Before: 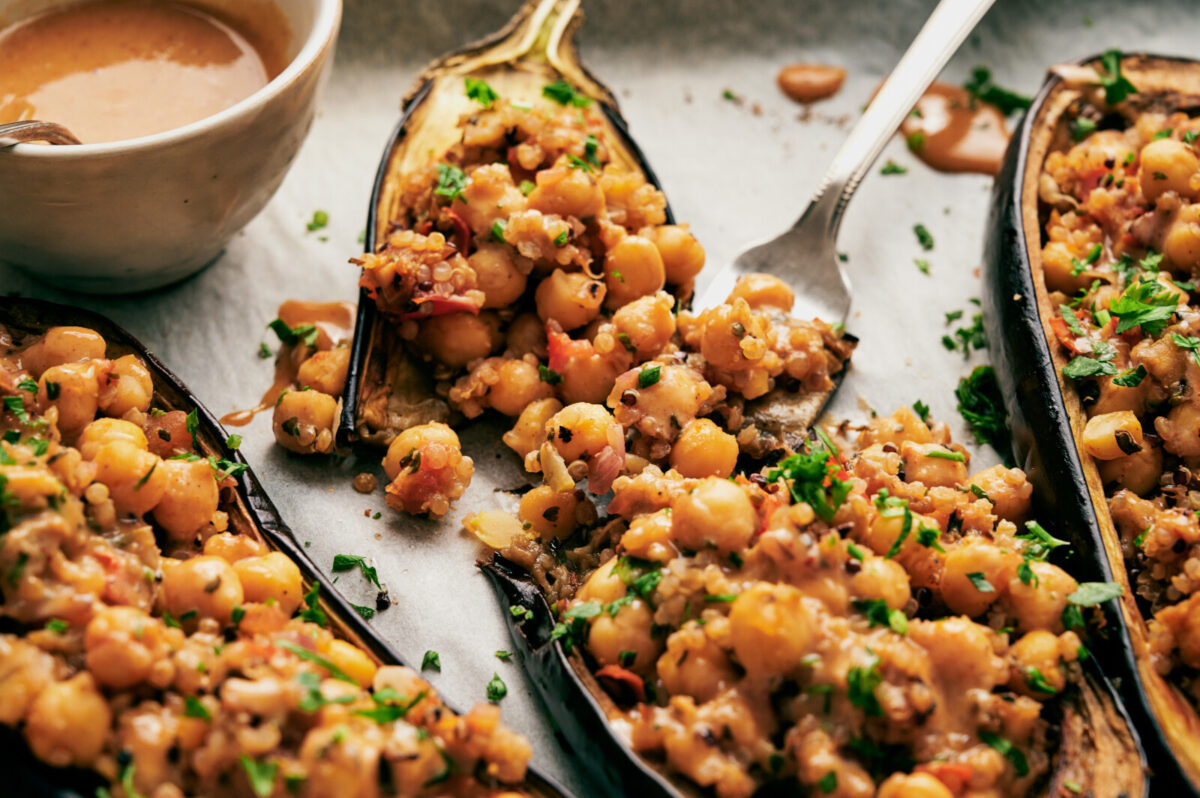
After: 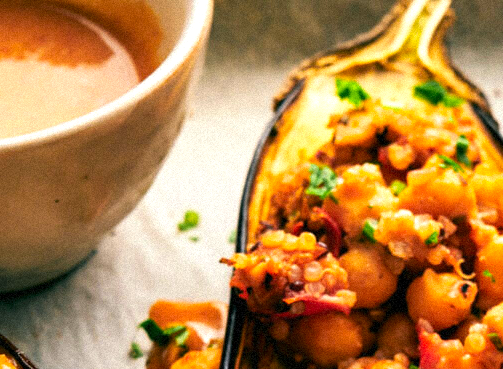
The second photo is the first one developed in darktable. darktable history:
crop and rotate: left 10.817%, top 0.062%, right 47.194%, bottom 53.626%
exposure: exposure 0.375 EV, compensate highlight preservation false
grain: mid-tones bias 0%
color zones: curves: ch0 [(0.224, 0.526) (0.75, 0.5)]; ch1 [(0.055, 0.526) (0.224, 0.761) (0.377, 0.526) (0.75, 0.5)]
